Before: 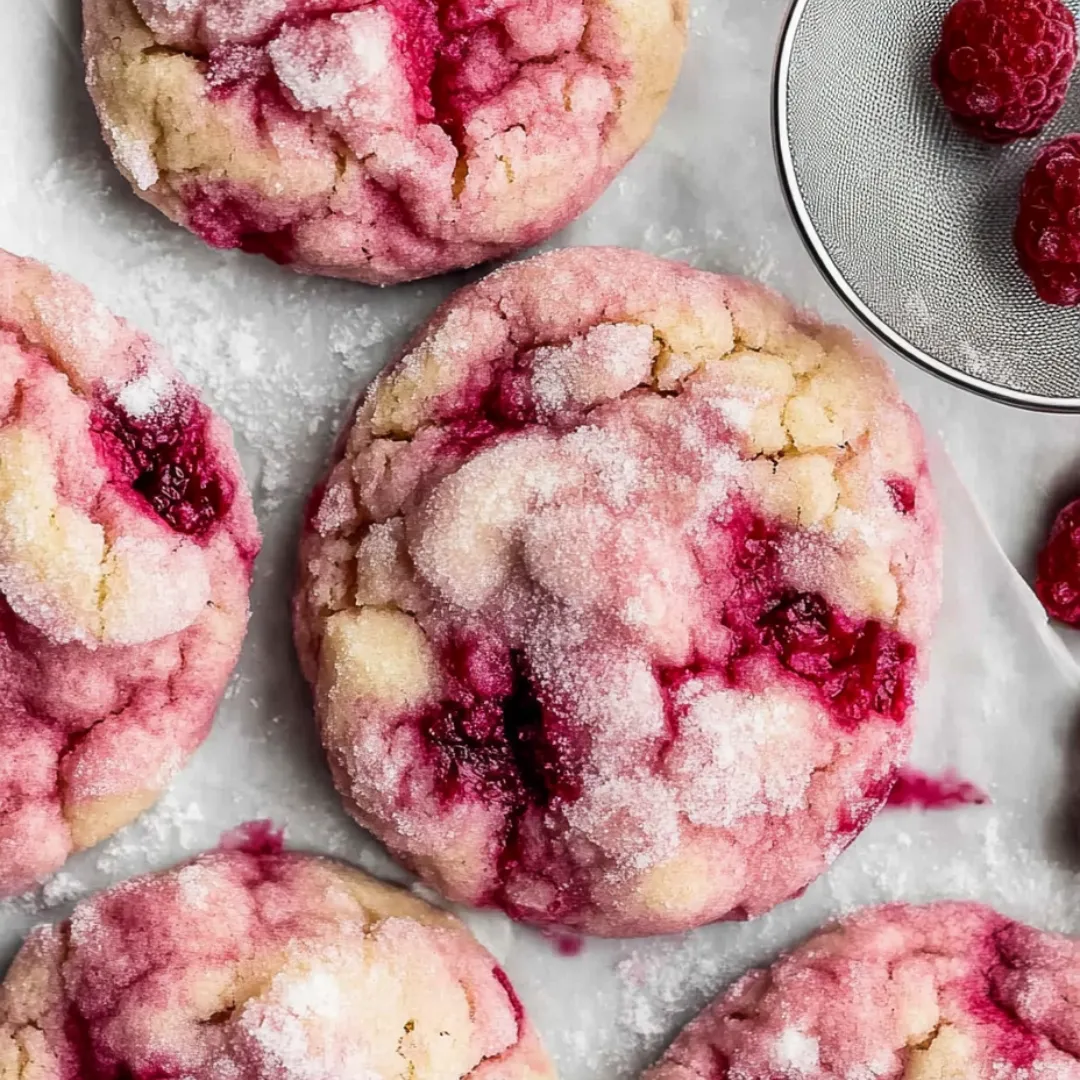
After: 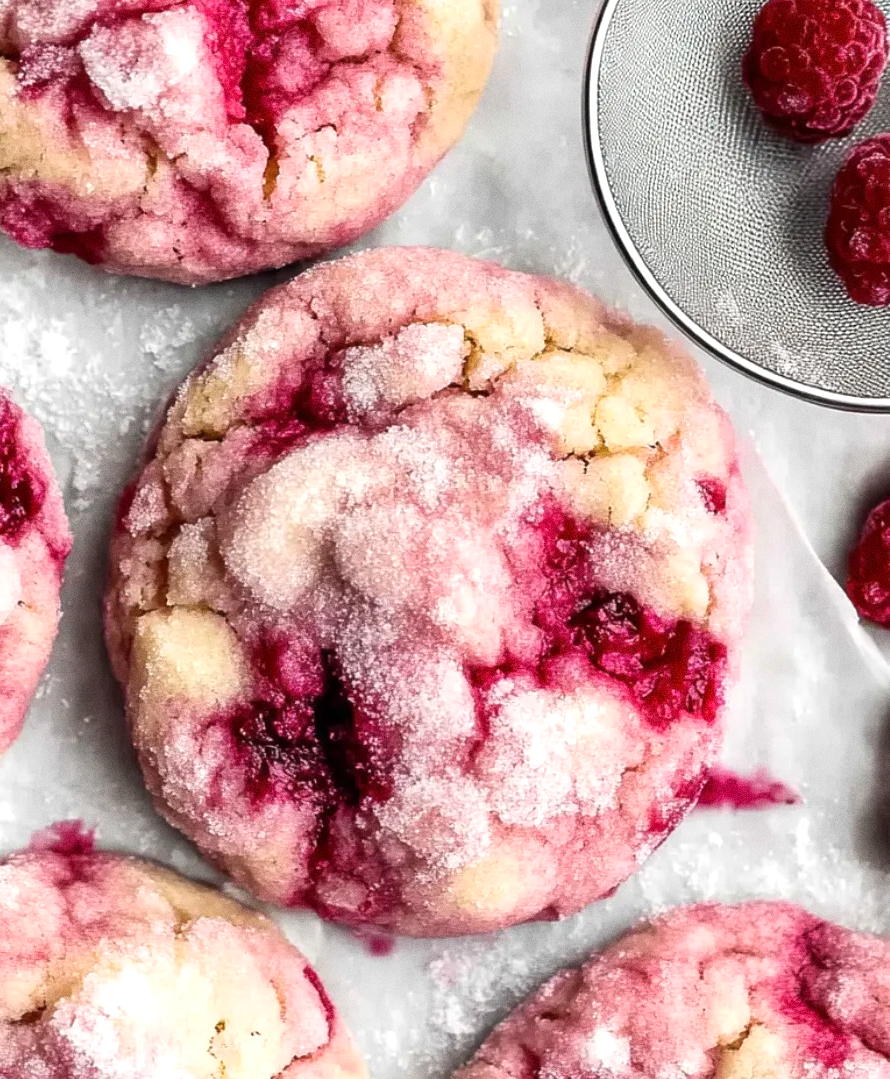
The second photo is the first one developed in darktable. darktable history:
grain: coarseness 0.47 ISO
exposure: exposure 0.375 EV, compensate highlight preservation false
crop: left 17.582%, bottom 0.031%
